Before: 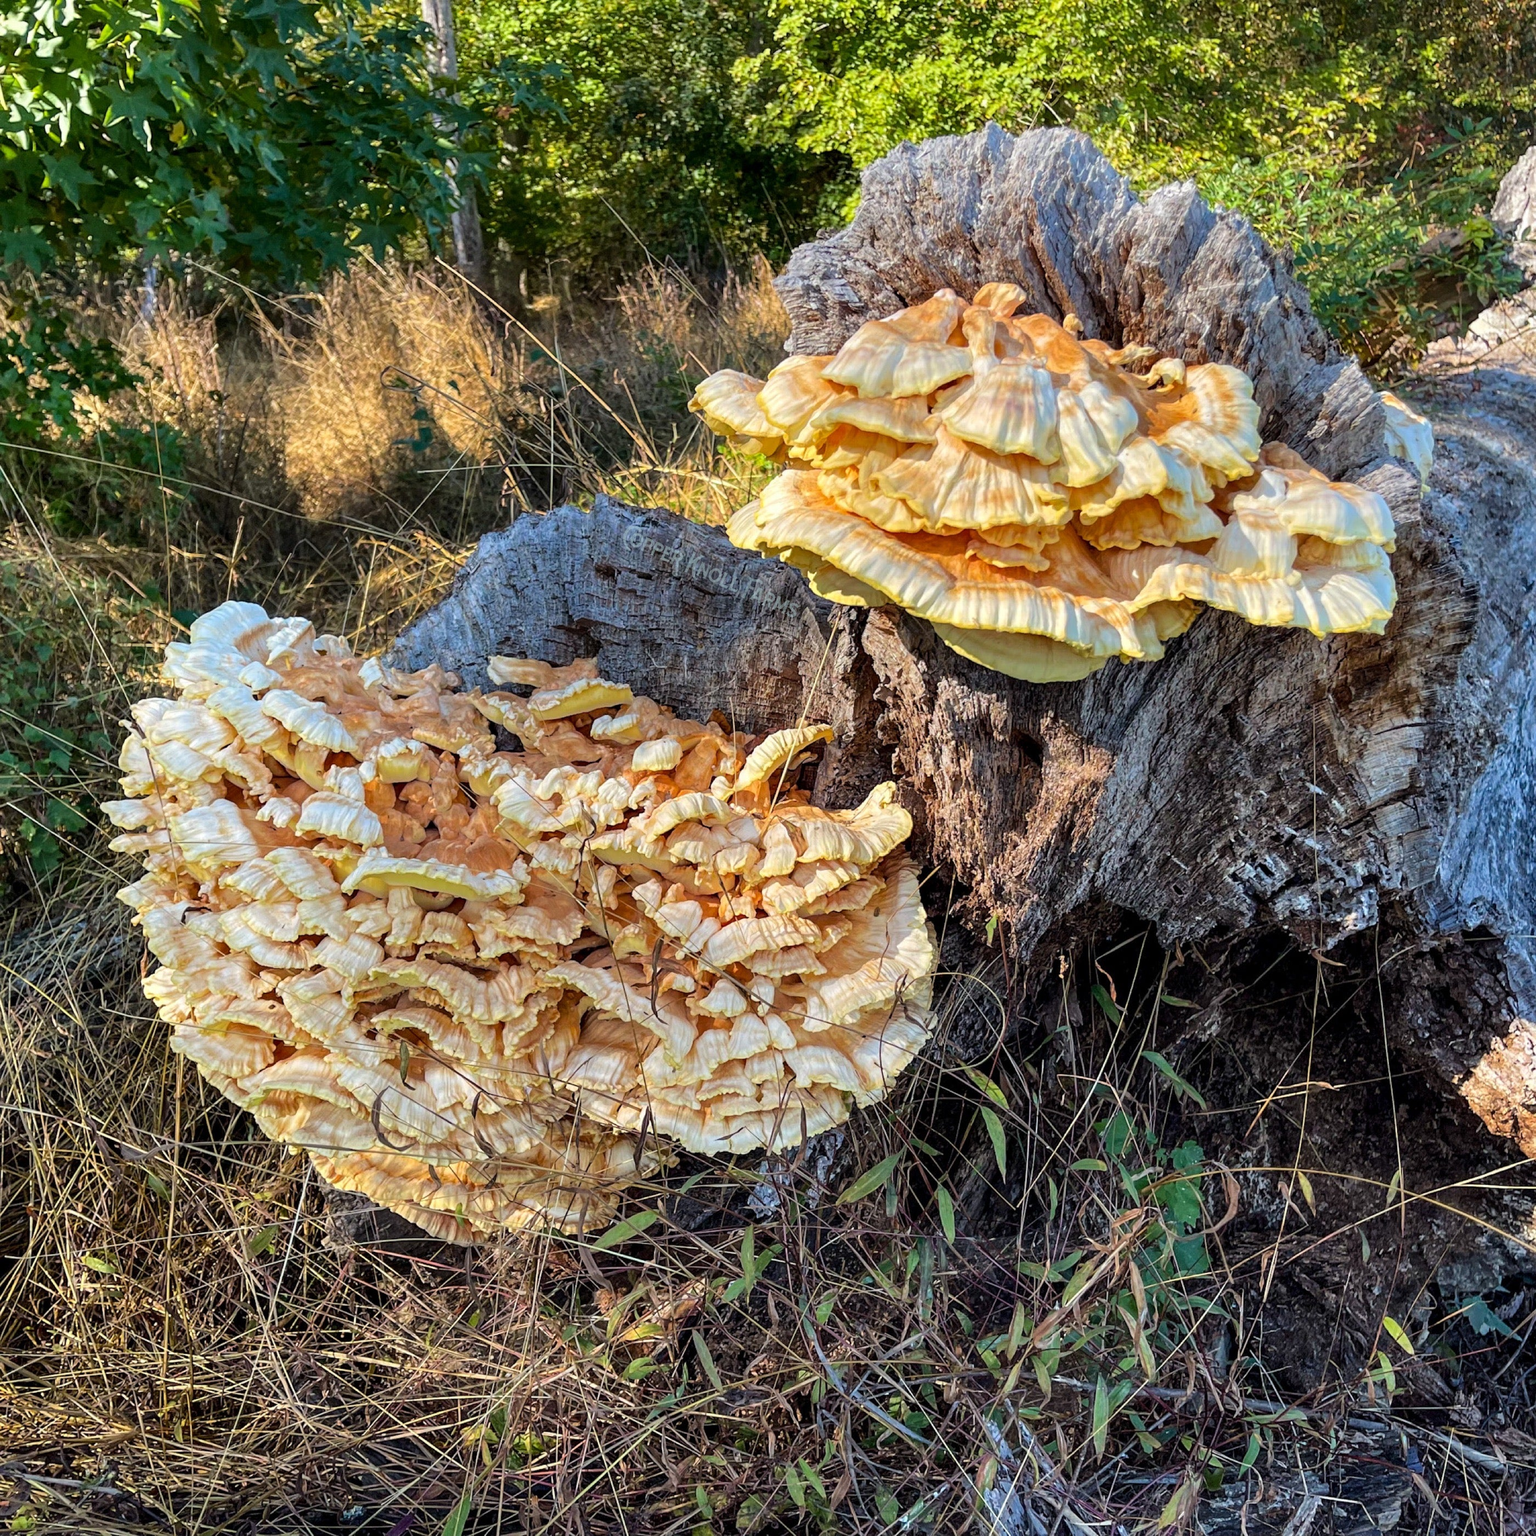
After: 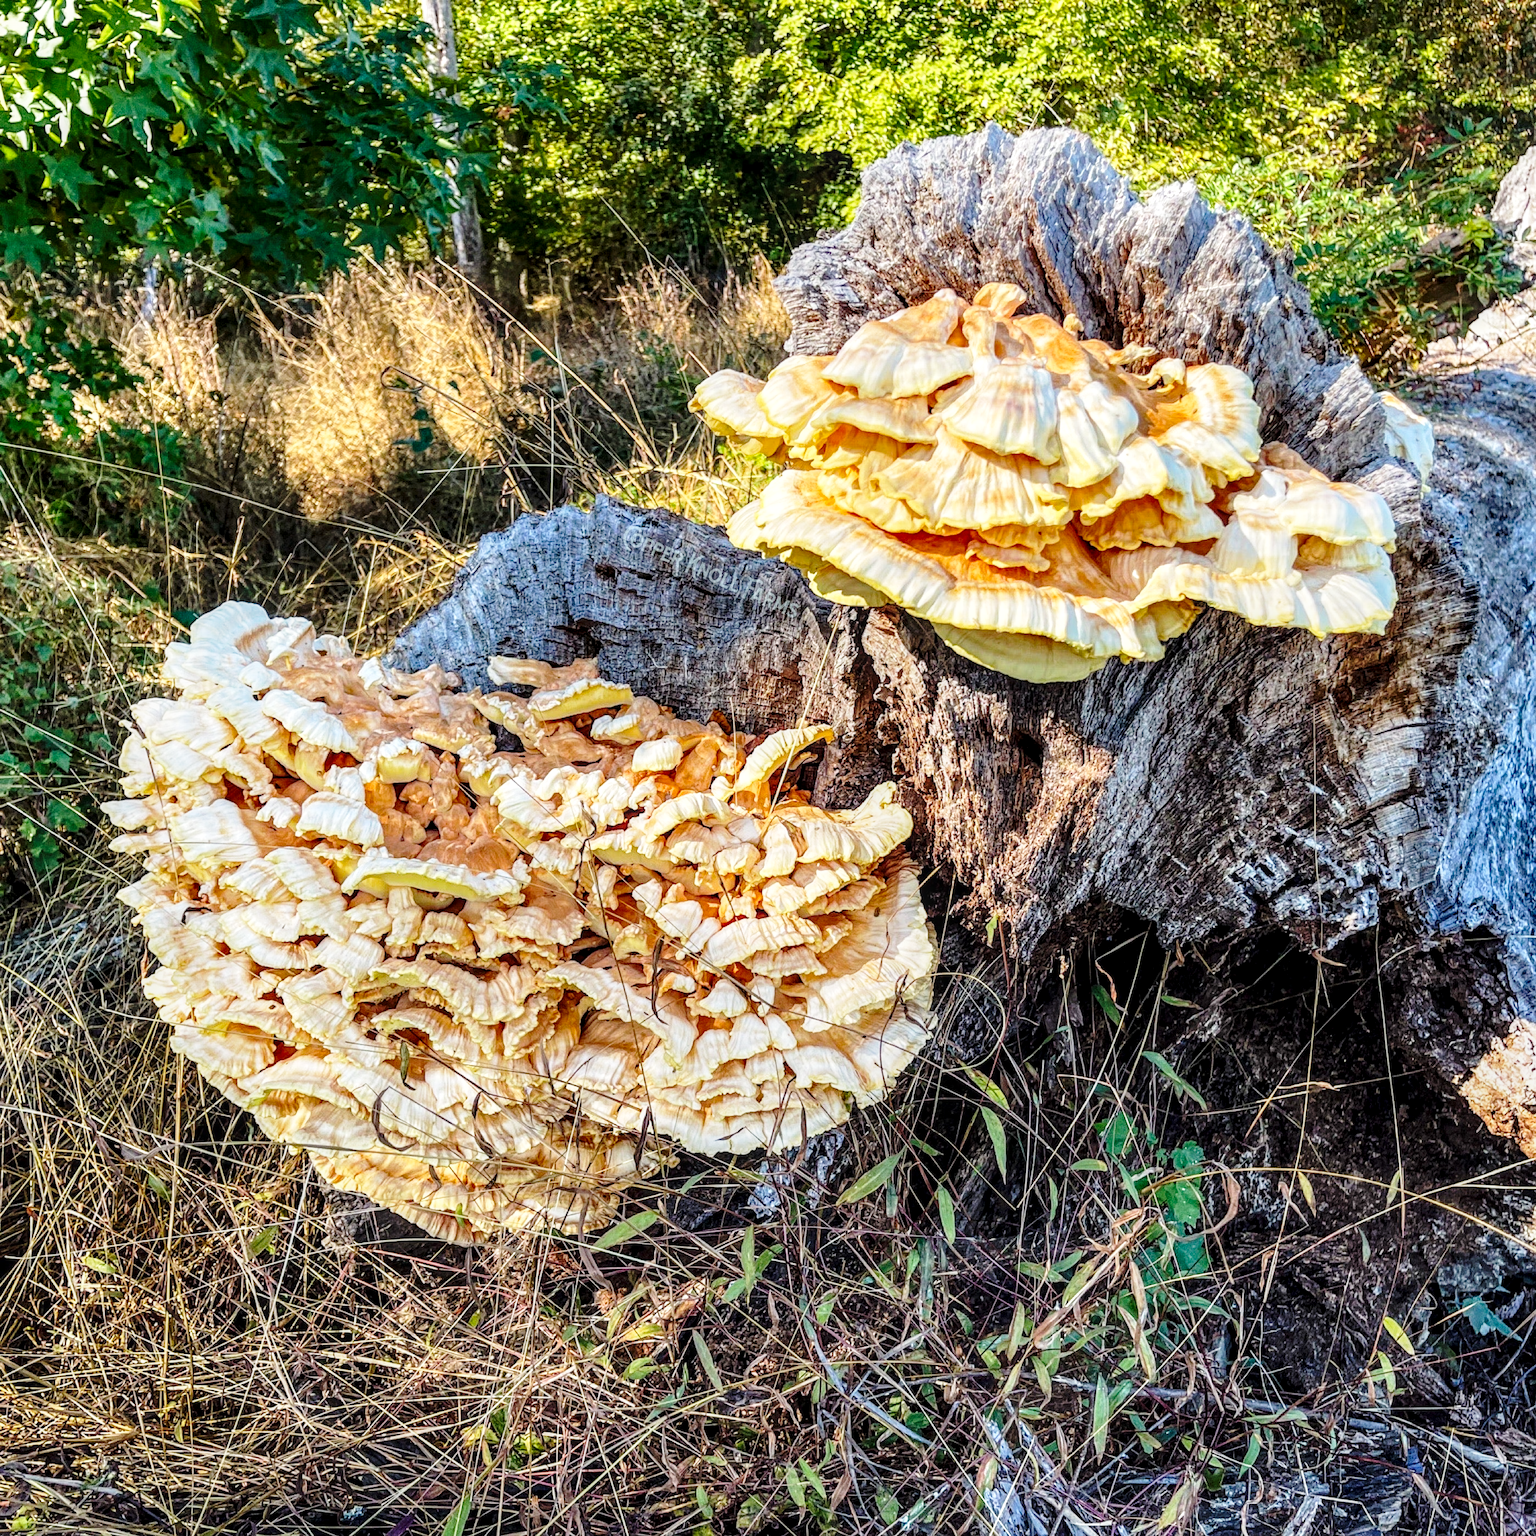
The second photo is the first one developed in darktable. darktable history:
local contrast: highlights 32%, detail 134%
tone equalizer: on, module defaults
base curve: curves: ch0 [(0, 0) (0.028, 0.03) (0.121, 0.232) (0.46, 0.748) (0.859, 0.968) (1, 1)], preserve colors none
exposure: exposure -0.052 EV, compensate highlight preservation false
